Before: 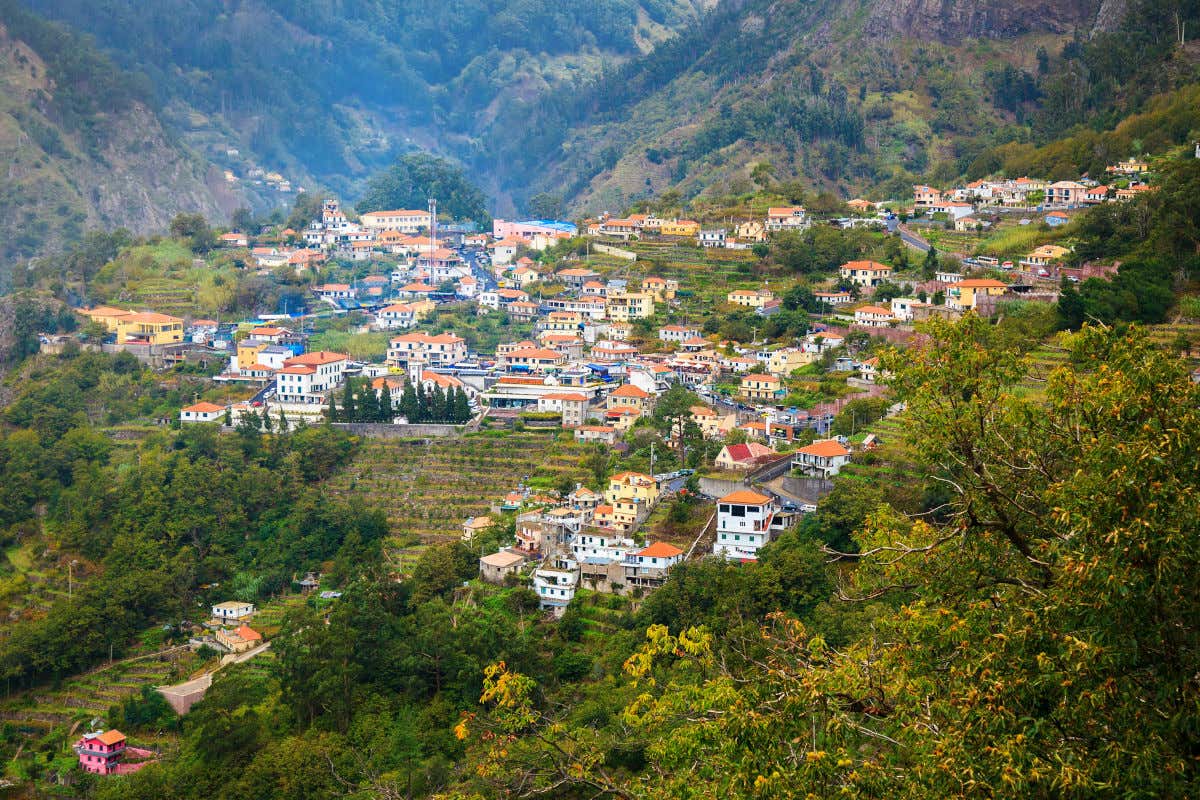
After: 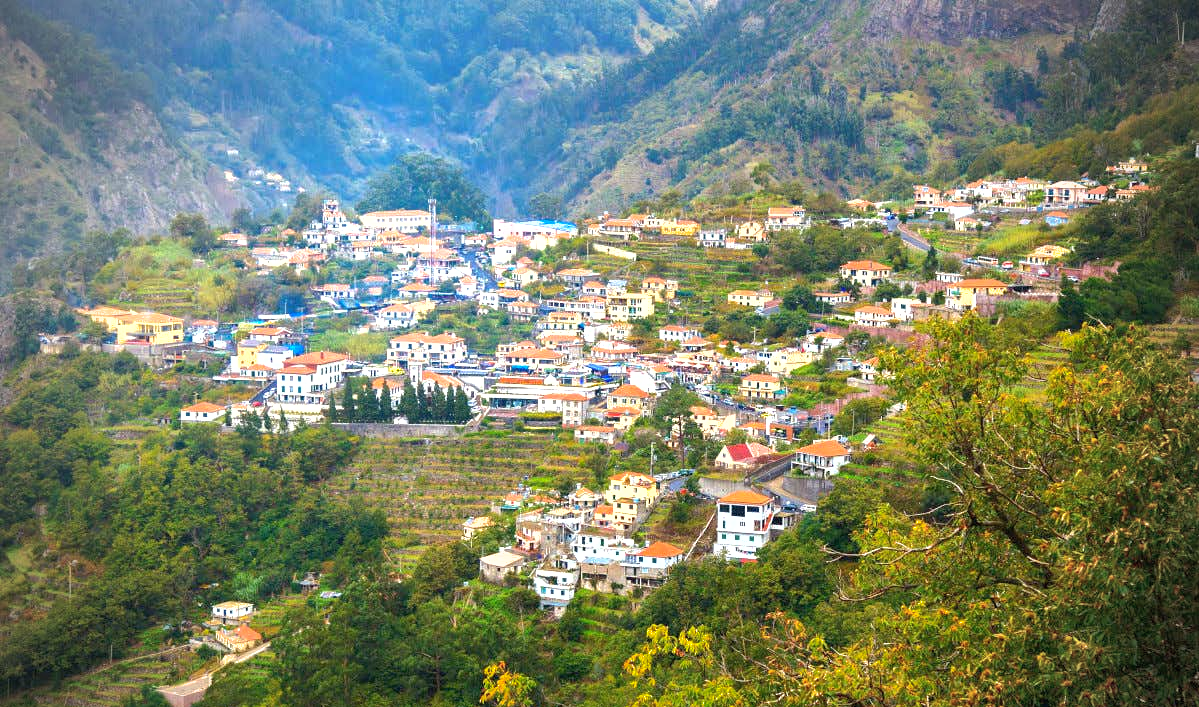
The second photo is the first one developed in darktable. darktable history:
vignetting: fall-off radius 46%
color balance rgb: perceptual saturation grading › global saturation 0.686%
crop and rotate: top 0%, bottom 11.521%
exposure: black level correction 0, exposure 0.687 EV, compensate exposure bias true, compensate highlight preservation false
shadows and highlights: on, module defaults
